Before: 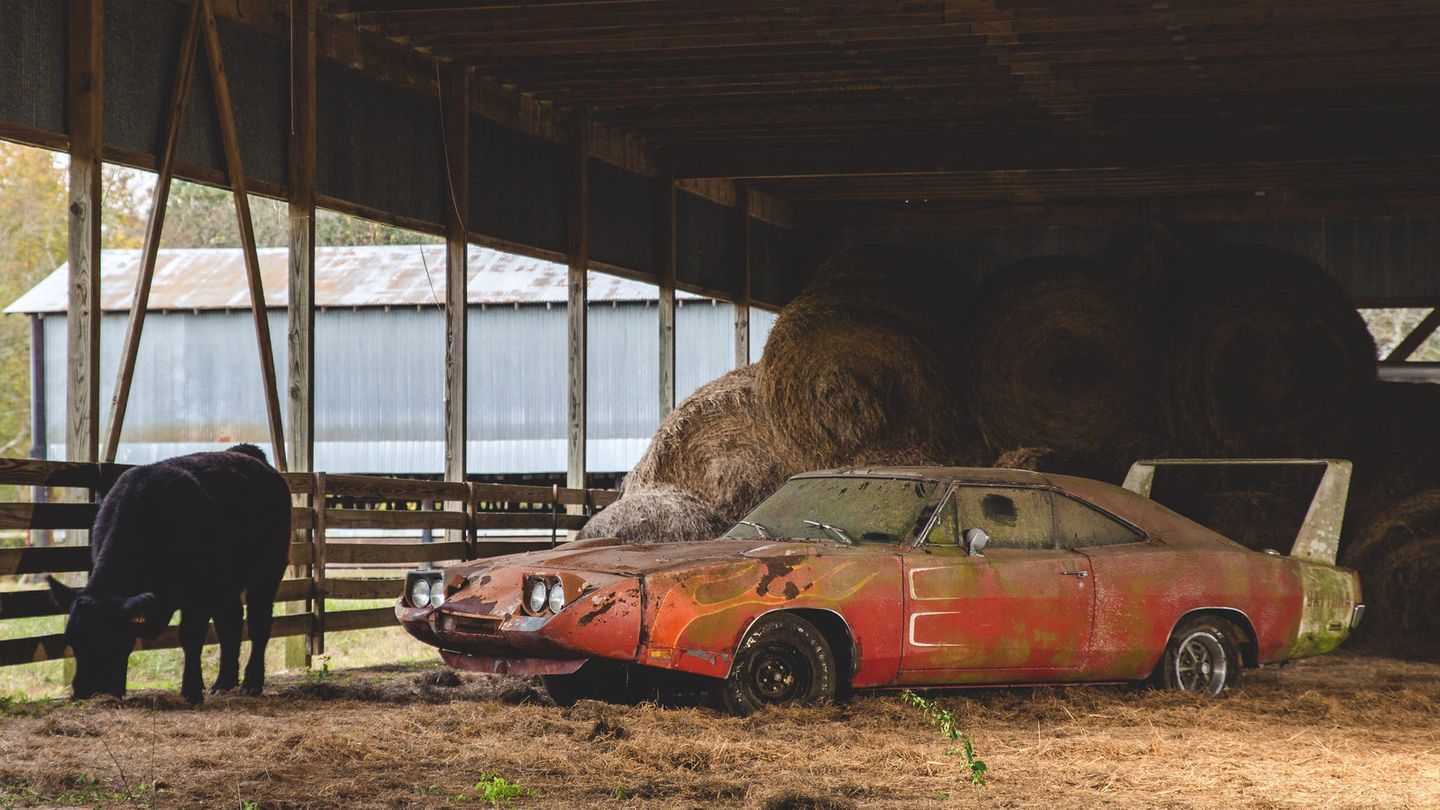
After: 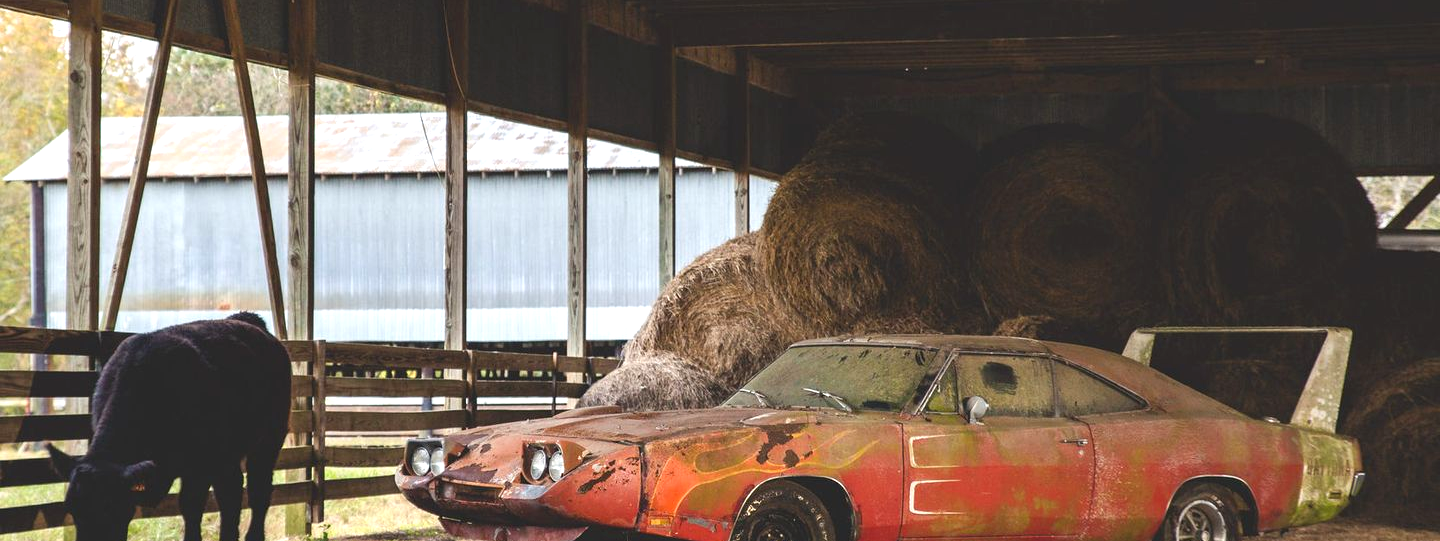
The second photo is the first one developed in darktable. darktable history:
exposure: exposure 0.494 EV, compensate highlight preservation false
crop: top 16.392%, bottom 16.762%
